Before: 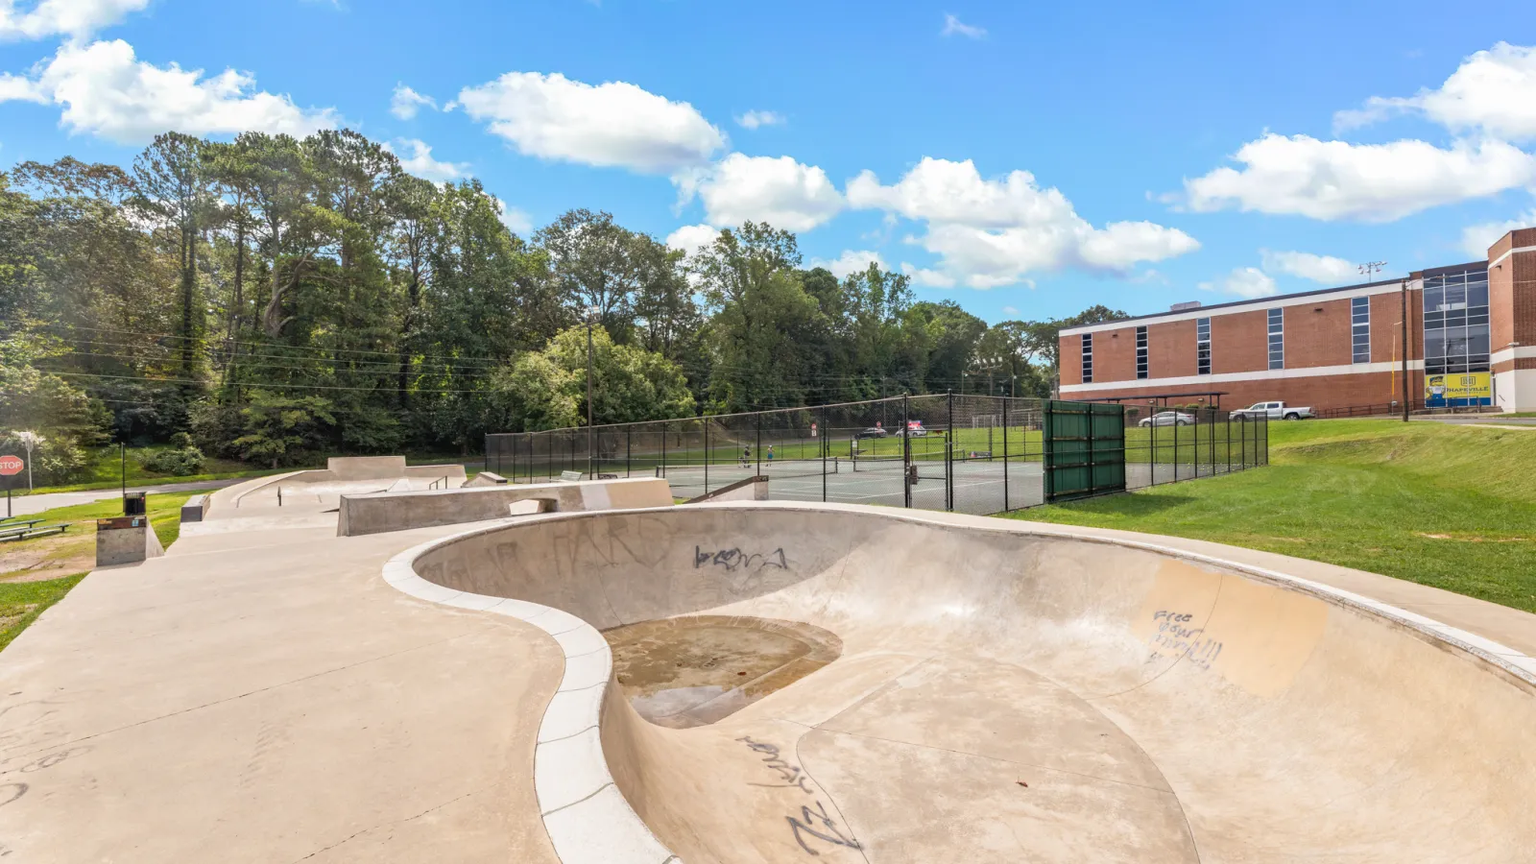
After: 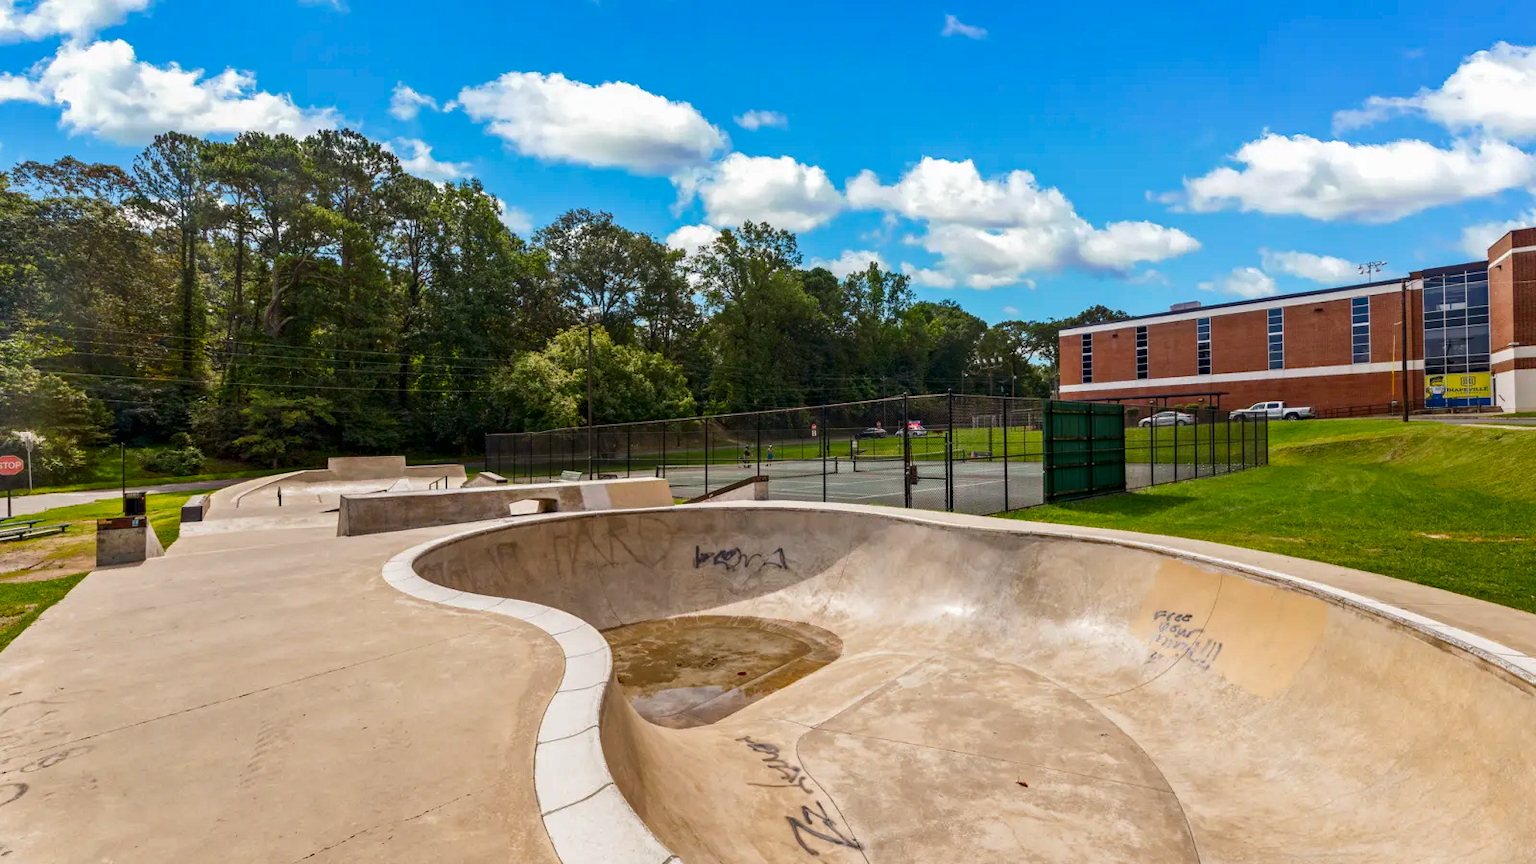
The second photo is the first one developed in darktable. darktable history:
haze removal: compatibility mode true, adaptive false
contrast brightness saturation: brightness -0.246, saturation 0.196
